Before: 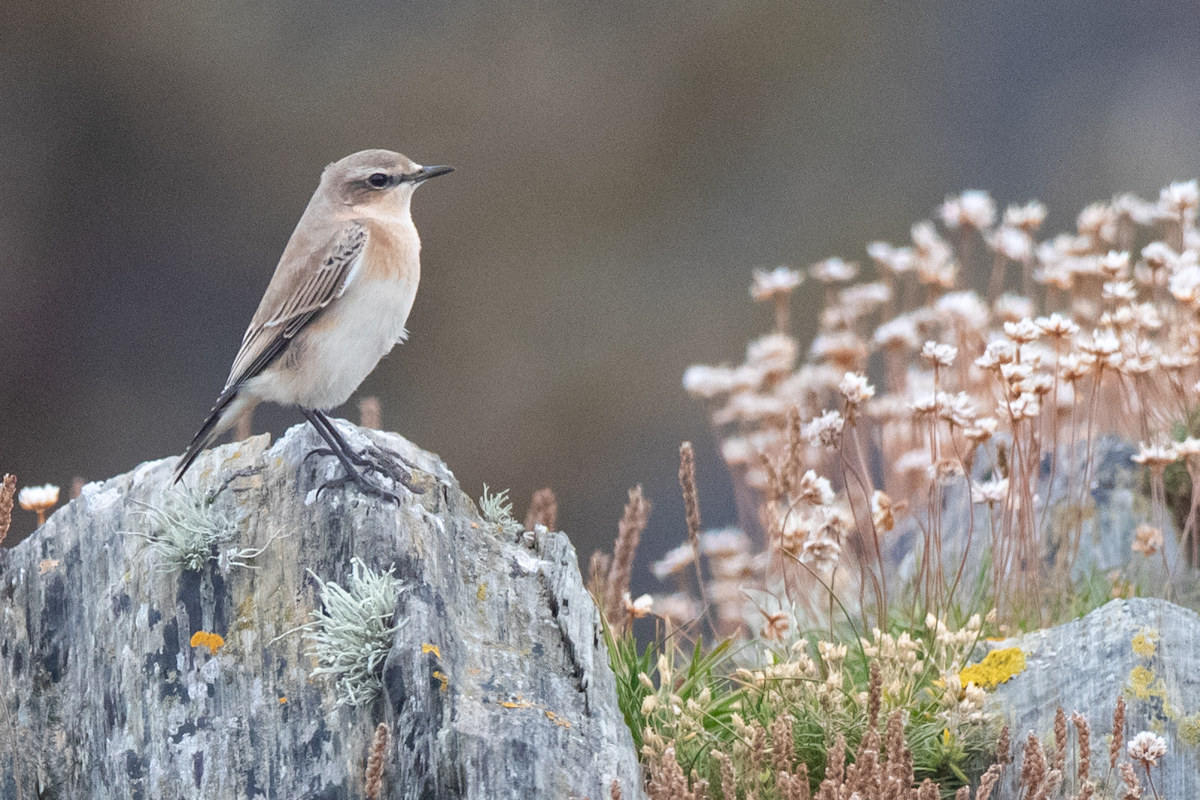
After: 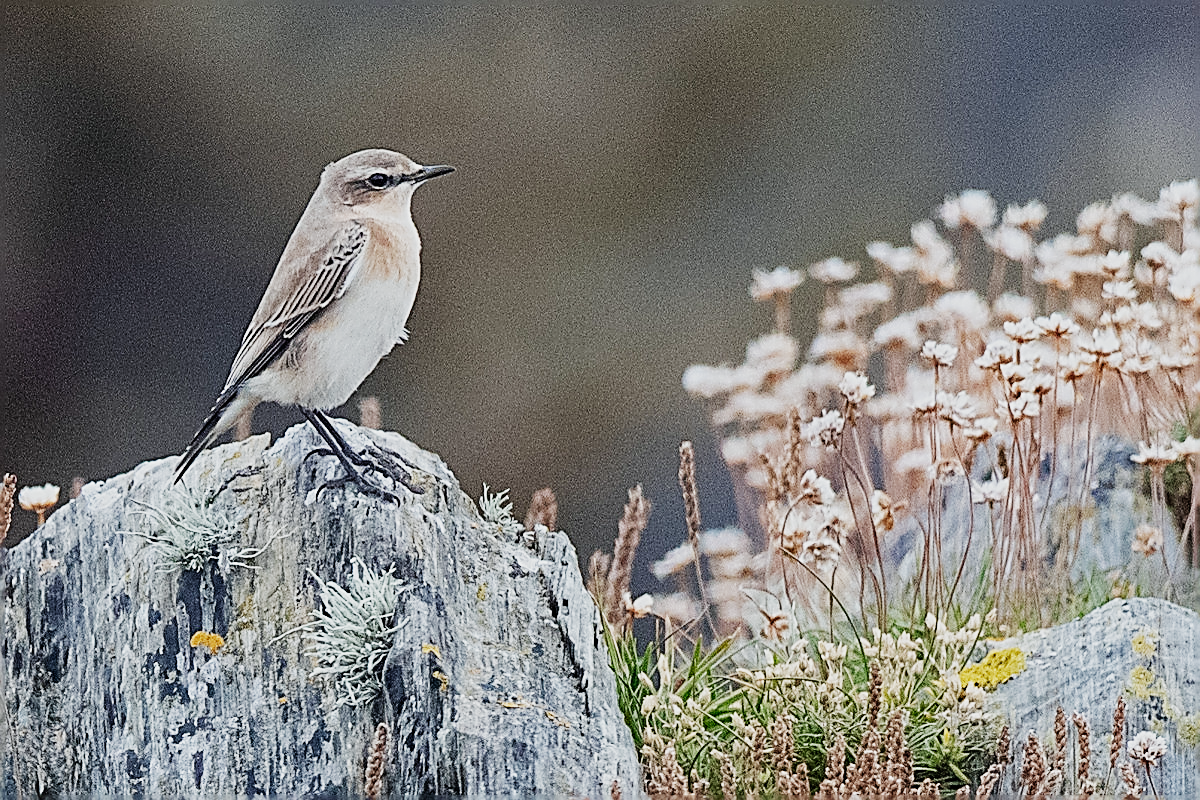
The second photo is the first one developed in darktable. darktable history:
sigmoid: contrast 1.7, skew -0.2, preserve hue 0%, red attenuation 0.1, red rotation 0.035, green attenuation 0.1, green rotation -0.017, blue attenuation 0.15, blue rotation -0.052, base primaries Rec2020
white balance: red 0.978, blue 0.999
sharpen: amount 1.861
